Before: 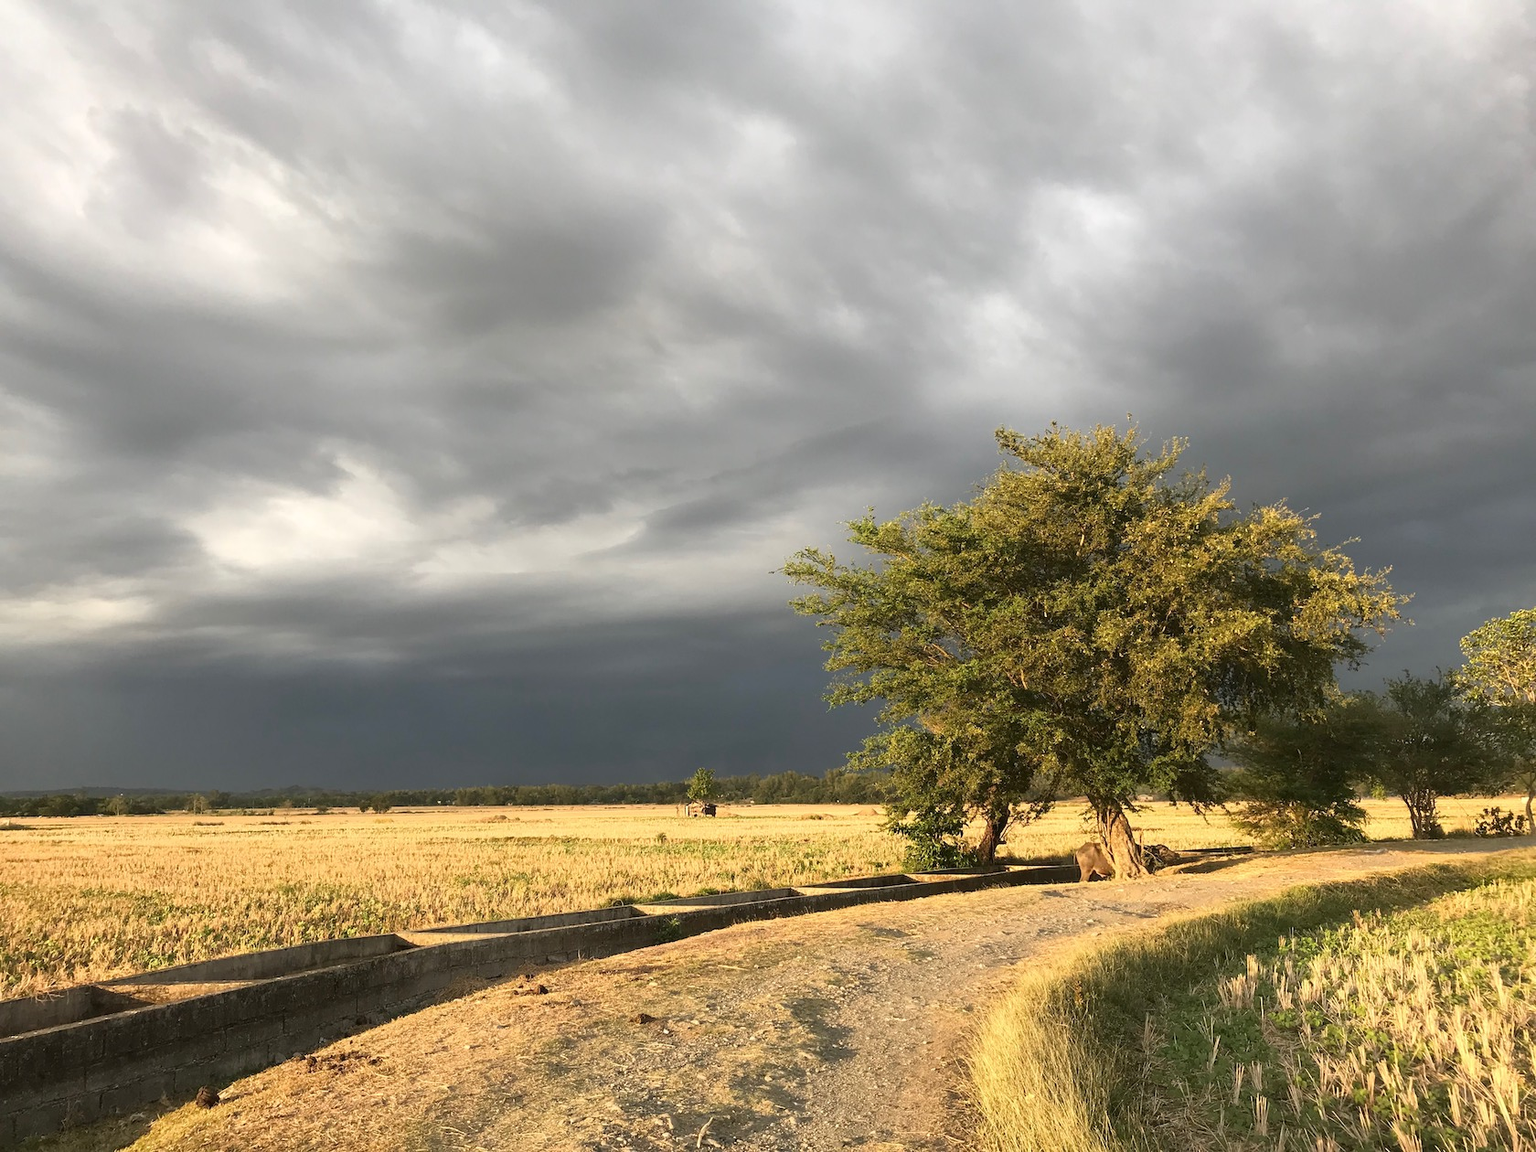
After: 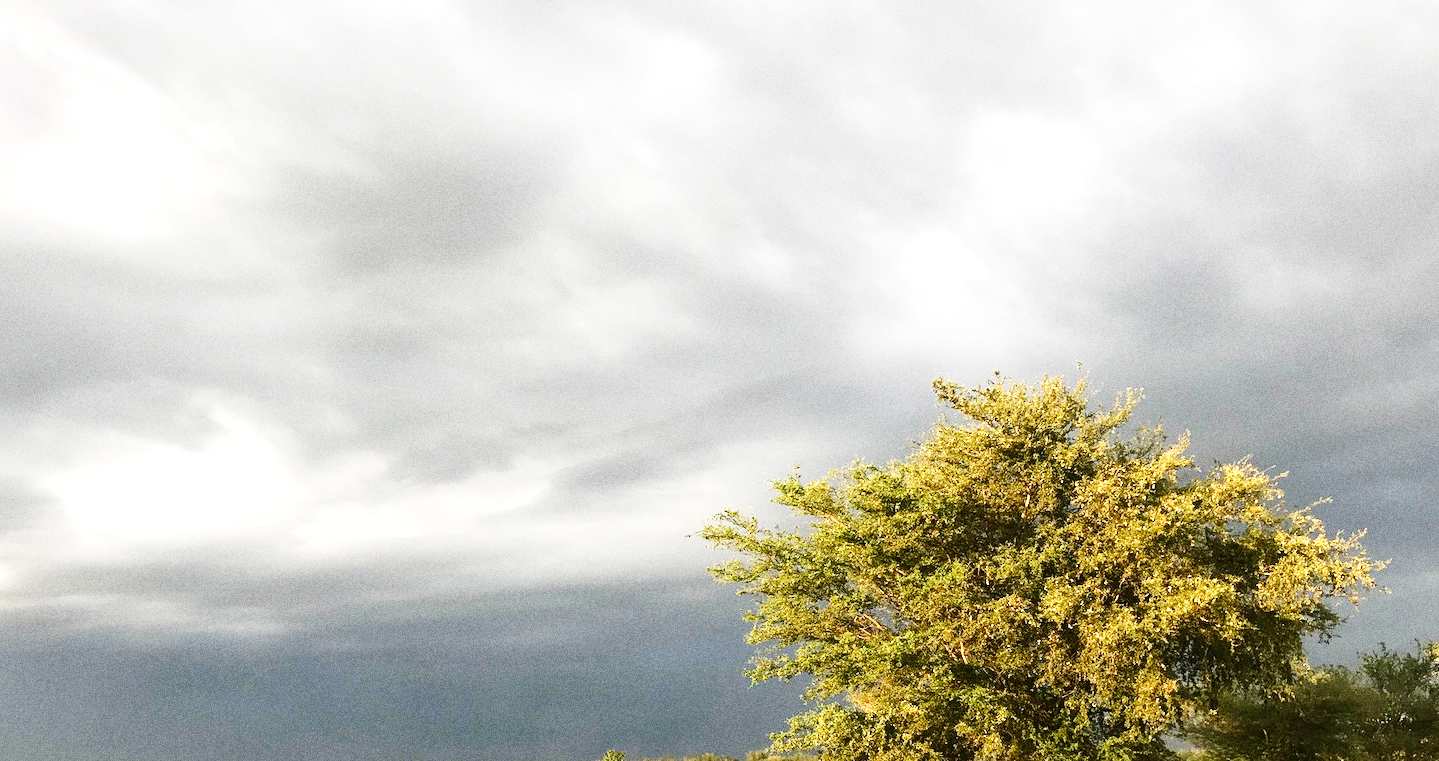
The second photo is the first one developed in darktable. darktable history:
crop and rotate: left 9.345%, top 7.22%, right 4.982%, bottom 32.331%
local contrast: highlights 100%, shadows 100%, detail 120%, midtone range 0.2
grain: coarseness 0.09 ISO, strength 40%
base curve: curves: ch0 [(0, 0.003) (0.001, 0.002) (0.006, 0.004) (0.02, 0.022) (0.048, 0.086) (0.094, 0.234) (0.162, 0.431) (0.258, 0.629) (0.385, 0.8) (0.548, 0.918) (0.751, 0.988) (1, 1)], preserve colors none
